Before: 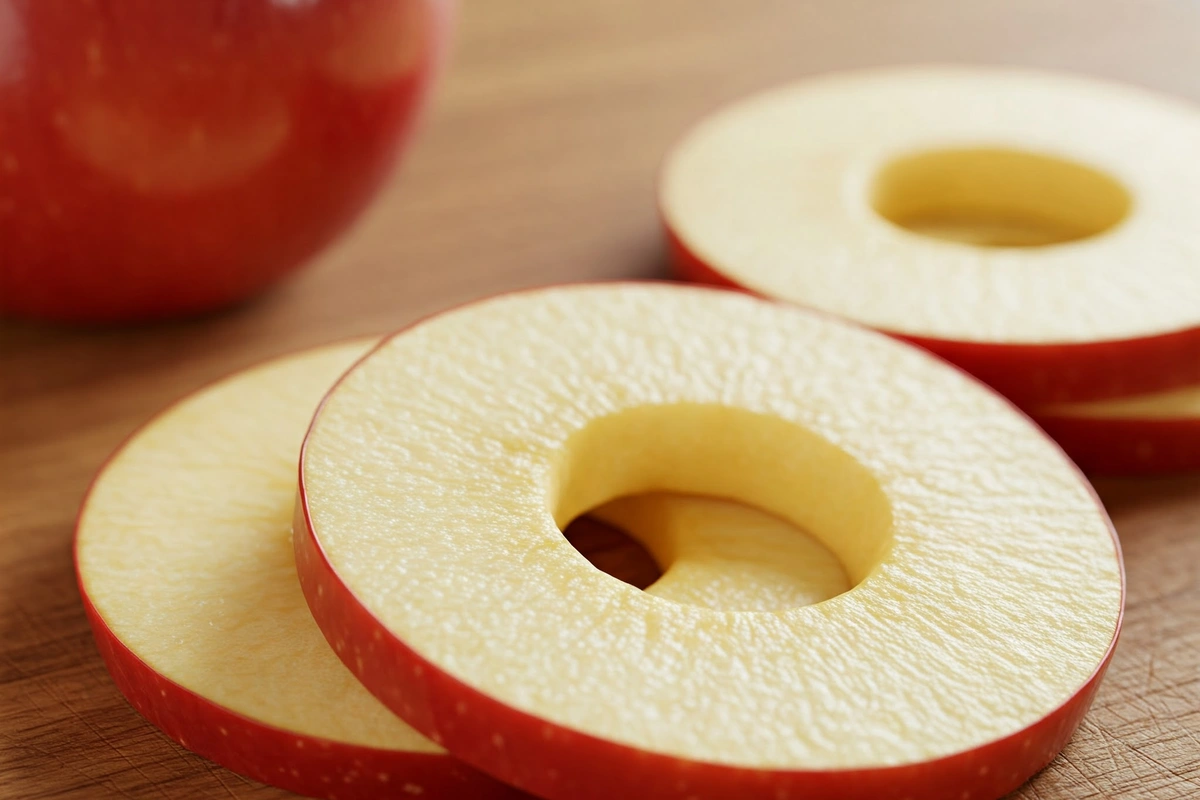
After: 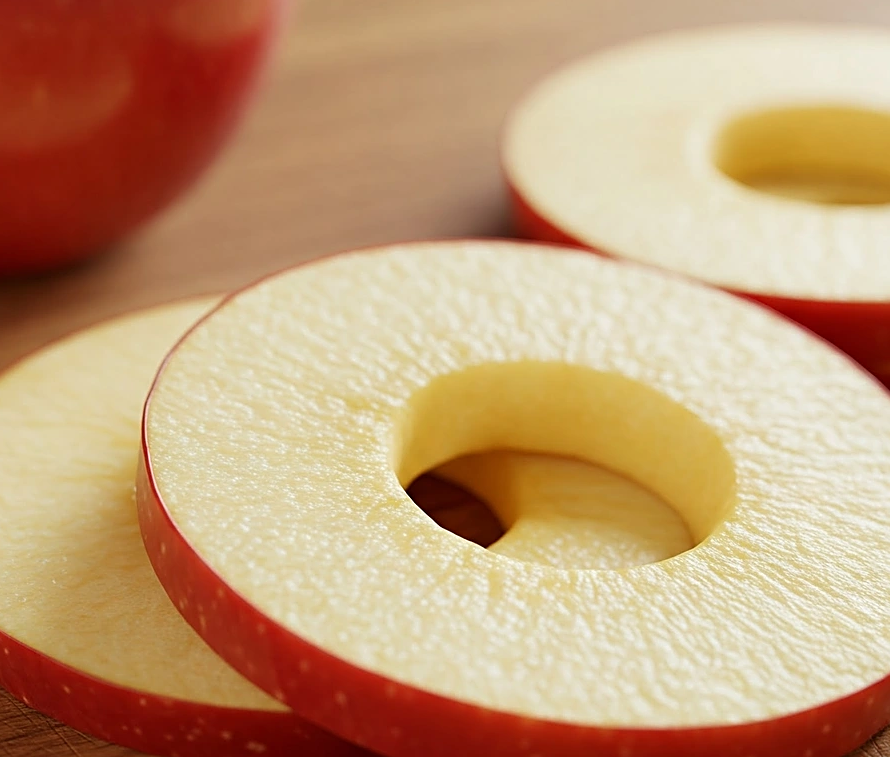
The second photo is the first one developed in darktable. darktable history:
crop and rotate: left 13.15%, top 5.251%, right 12.609%
sharpen: on, module defaults
